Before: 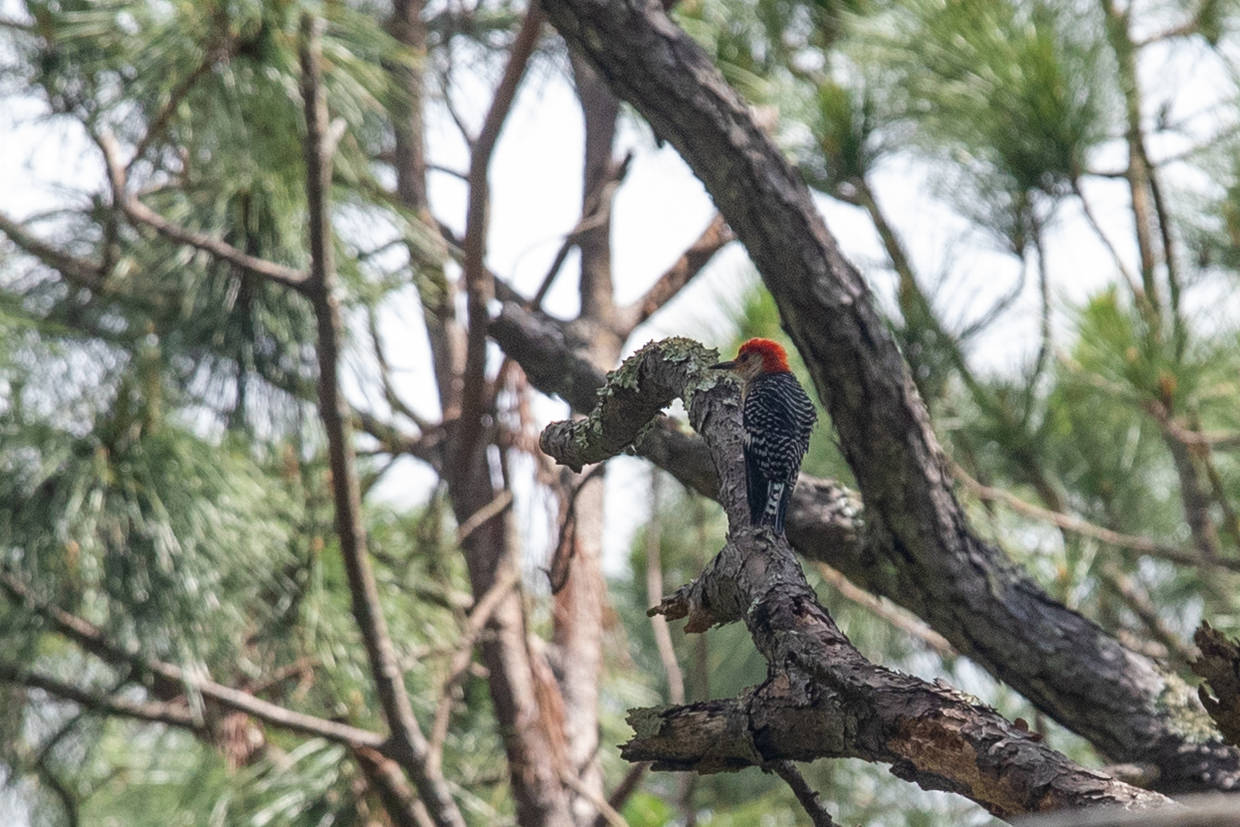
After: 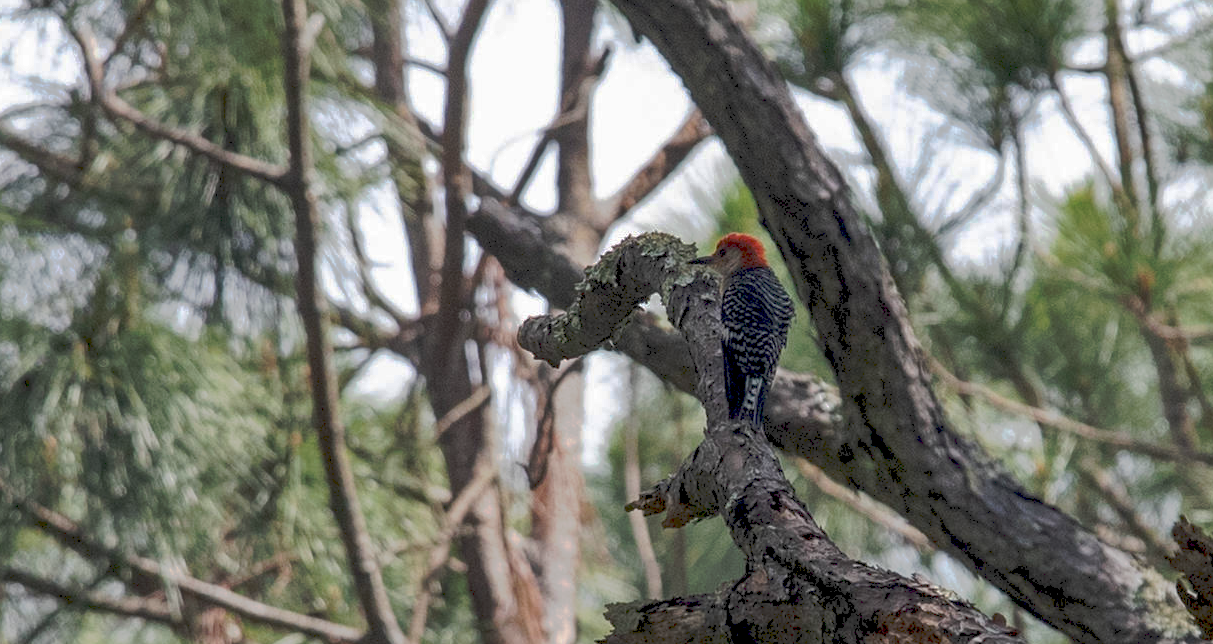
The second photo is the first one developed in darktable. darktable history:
exposure: black level correction 0.017, exposure -0.007 EV, compensate exposure bias true, compensate highlight preservation false
shadows and highlights: shadows 31.58, highlights -32.63, highlights color adjustment 89.52%, soften with gaussian
crop and rotate: left 1.849%, top 12.728%, right 0.293%, bottom 9.377%
tone curve: curves: ch0 [(0, 0) (0.003, 0.149) (0.011, 0.152) (0.025, 0.154) (0.044, 0.164) (0.069, 0.179) (0.1, 0.194) (0.136, 0.211) (0.177, 0.232) (0.224, 0.258) (0.277, 0.289) (0.335, 0.326) (0.399, 0.371) (0.468, 0.438) (0.543, 0.504) (0.623, 0.569) (0.709, 0.642) (0.801, 0.716) (0.898, 0.775) (1, 1)], preserve colors none
